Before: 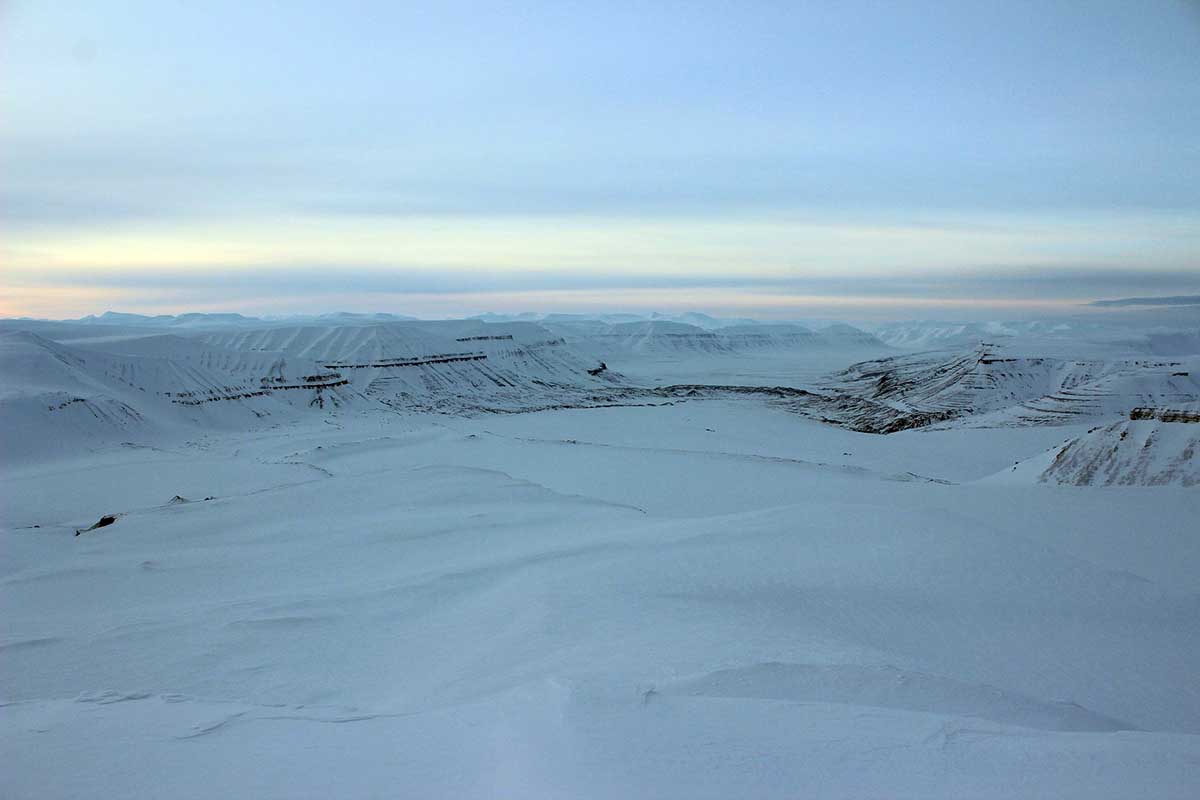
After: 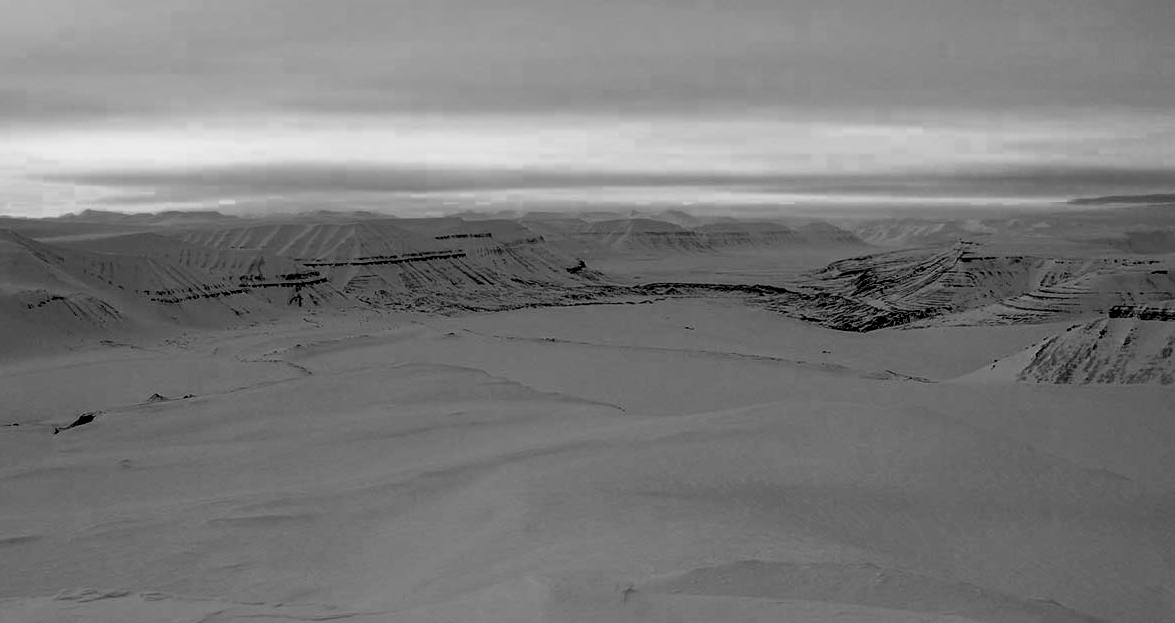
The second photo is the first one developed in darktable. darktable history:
crop and rotate: left 1.814%, top 12.818%, right 0.25%, bottom 9.225%
filmic rgb: black relative exposure -7.65 EV, white relative exposure 4.56 EV, hardness 3.61, contrast 1.05
local contrast: detail 160%
color zones: curves: ch0 [(0.002, 0.589) (0.107, 0.484) (0.146, 0.249) (0.217, 0.352) (0.309, 0.525) (0.39, 0.404) (0.455, 0.169) (0.597, 0.055) (0.724, 0.212) (0.775, 0.691) (0.869, 0.571) (1, 0.587)]; ch1 [(0, 0) (0.143, 0) (0.286, 0) (0.429, 0) (0.571, 0) (0.714, 0) (0.857, 0)]
